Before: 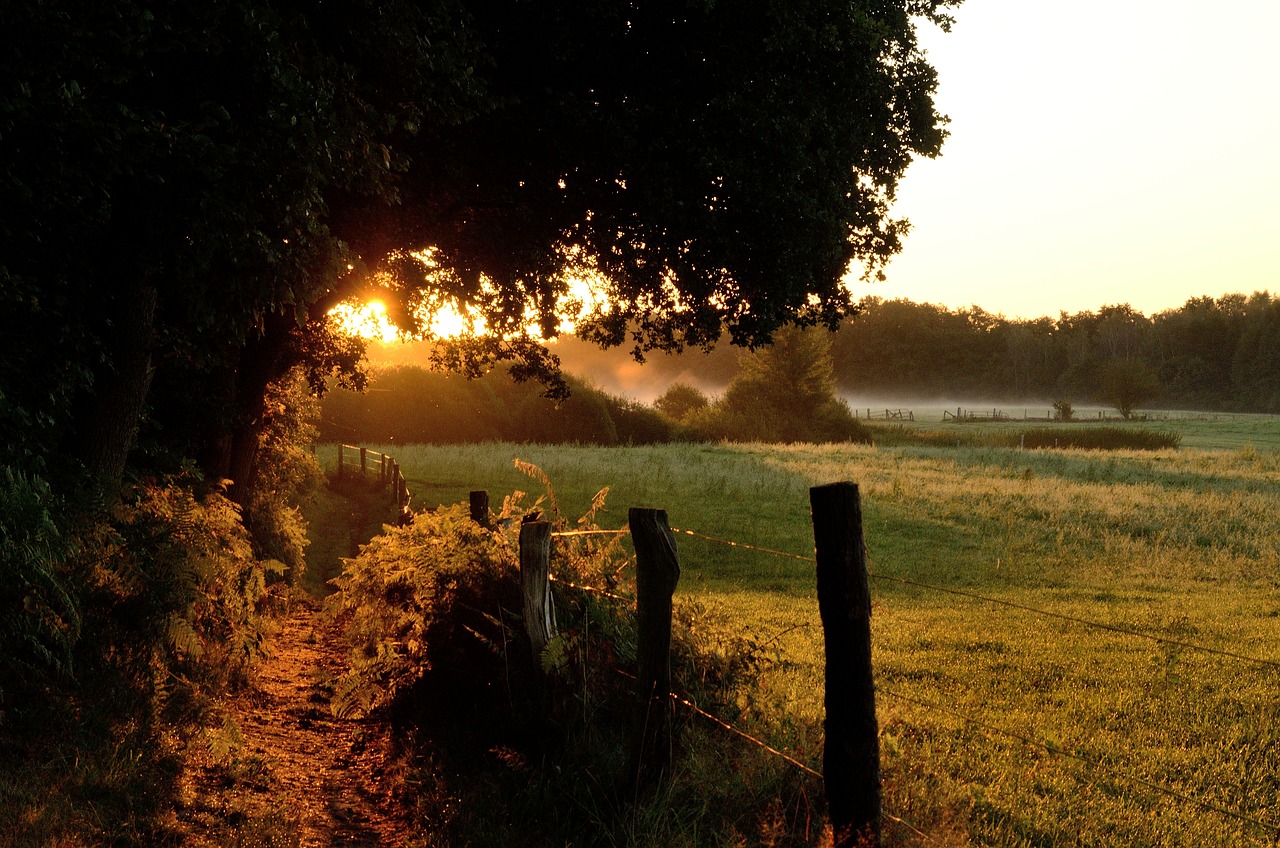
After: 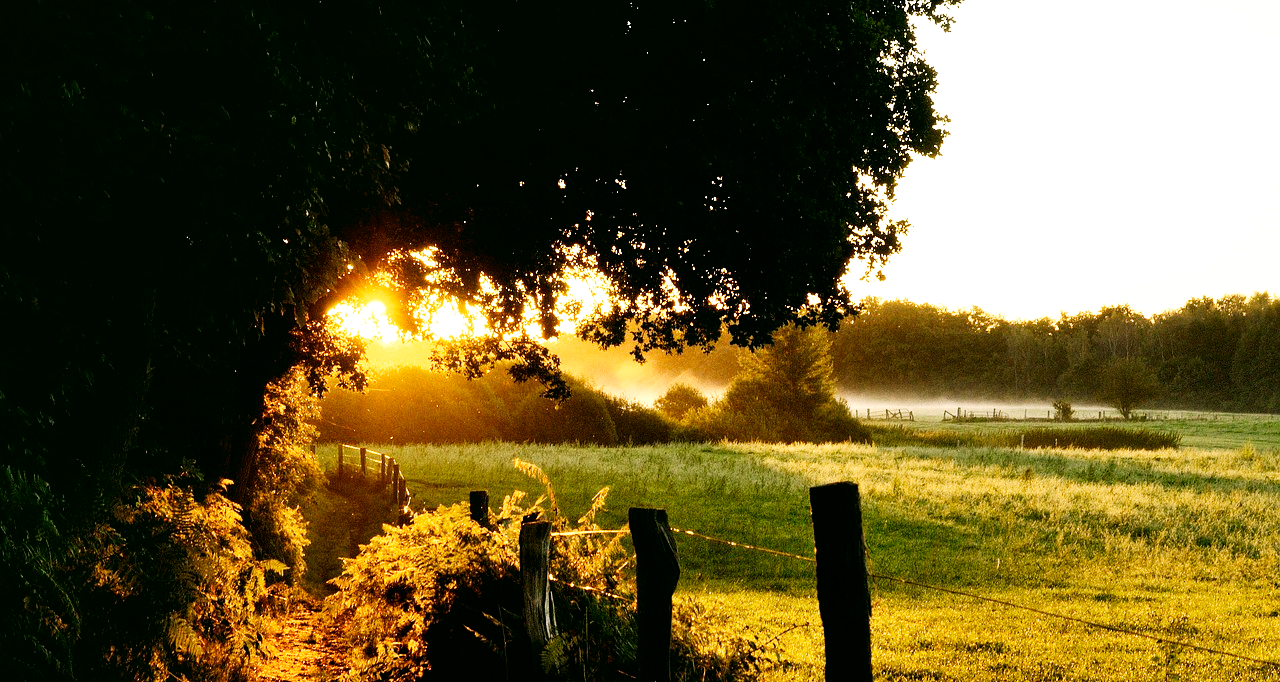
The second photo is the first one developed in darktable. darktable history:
local contrast: highlights 107%, shadows 102%, detail 119%, midtone range 0.2
crop: bottom 19.556%
base curve: curves: ch0 [(0, 0) (0.007, 0.004) (0.027, 0.03) (0.046, 0.07) (0.207, 0.54) (0.442, 0.872) (0.673, 0.972) (1, 1)], preserve colors none
color zones: curves: ch0 [(0, 0.558) (0.143, 0.548) (0.286, 0.447) (0.429, 0.259) (0.571, 0.5) (0.714, 0.5) (0.857, 0.593) (1, 0.558)]; ch1 [(0, 0.543) (0.01, 0.544) (0.12, 0.492) (0.248, 0.458) (0.5, 0.534) (0.748, 0.5) (0.99, 0.469) (1, 0.543)]; ch2 [(0, 0.507) (0.143, 0.522) (0.286, 0.505) (0.429, 0.5) (0.571, 0.5) (0.714, 0.5) (0.857, 0.5) (1, 0.507)]
color correction: highlights a* 4.35, highlights b* 4.95, shadows a* -8.09, shadows b* 4.61
